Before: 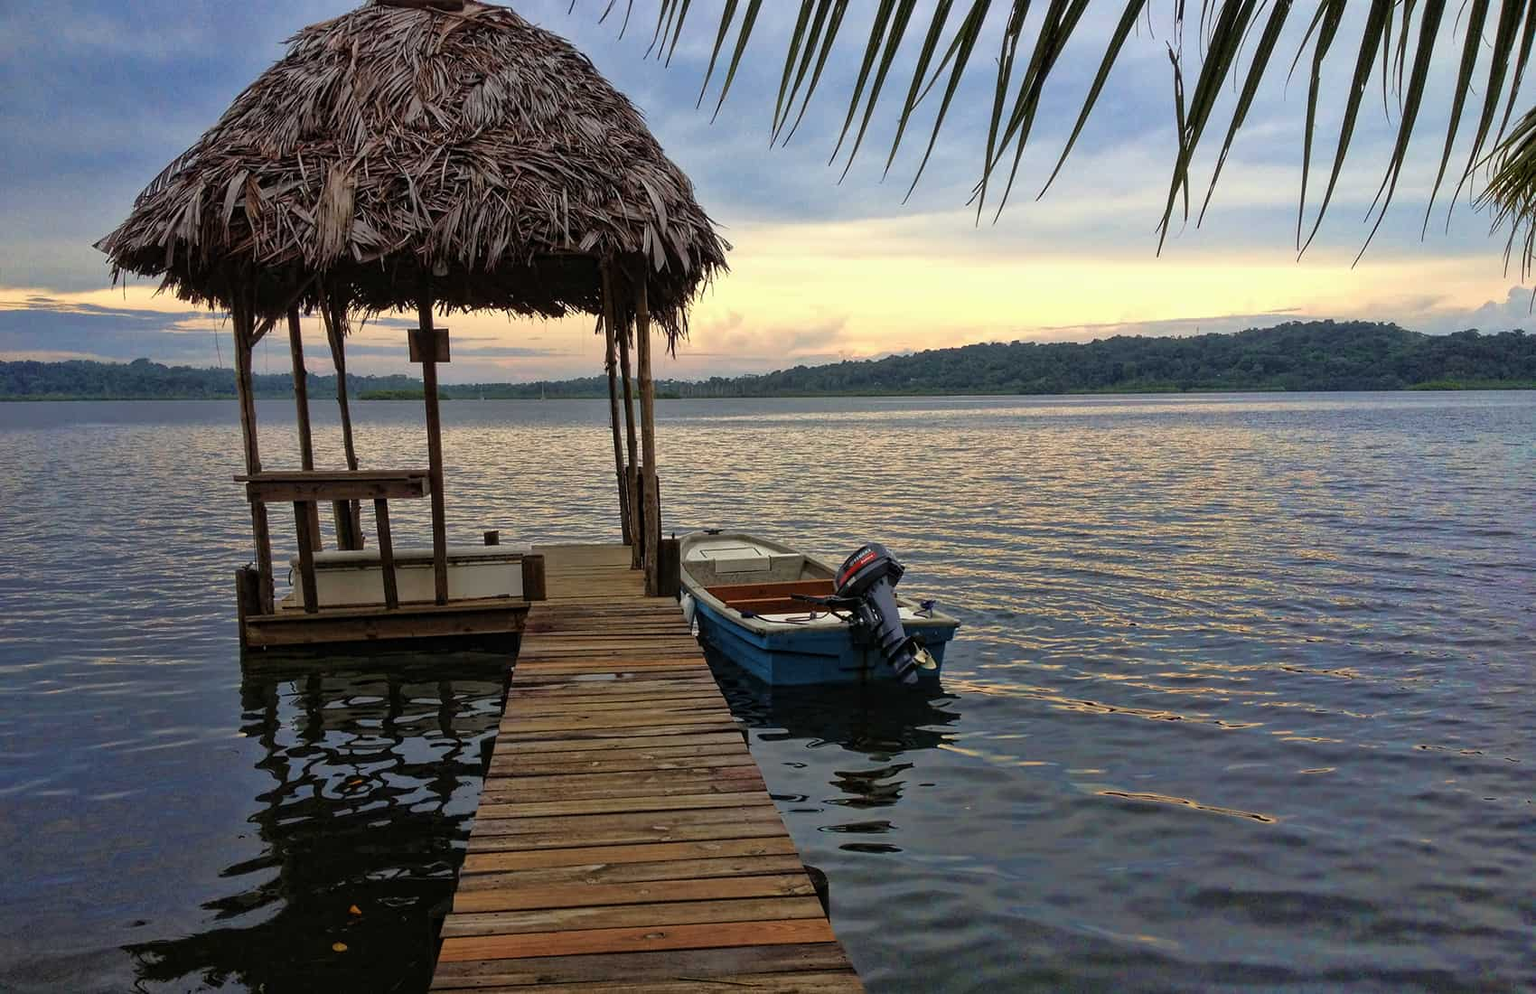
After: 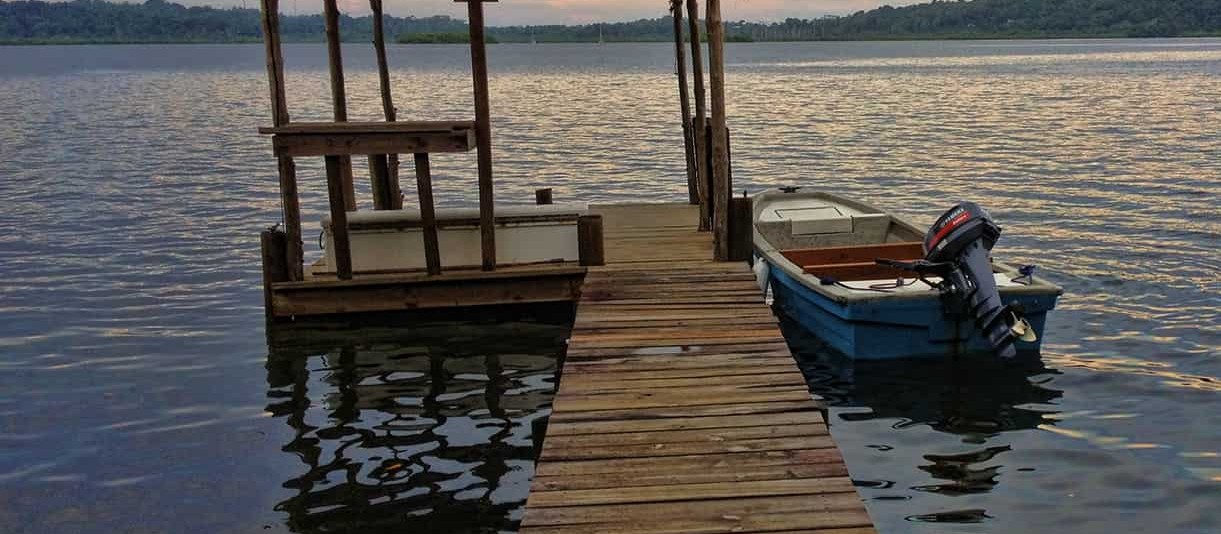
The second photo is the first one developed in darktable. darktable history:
crop: top 36.276%, right 28.139%, bottom 15.148%
